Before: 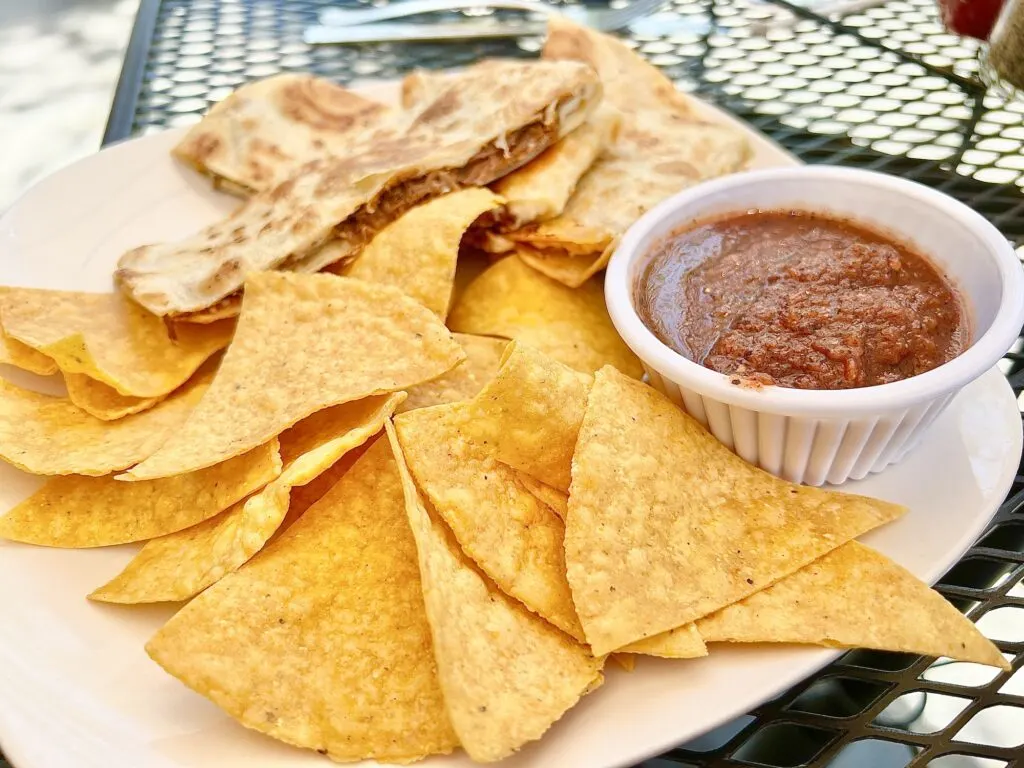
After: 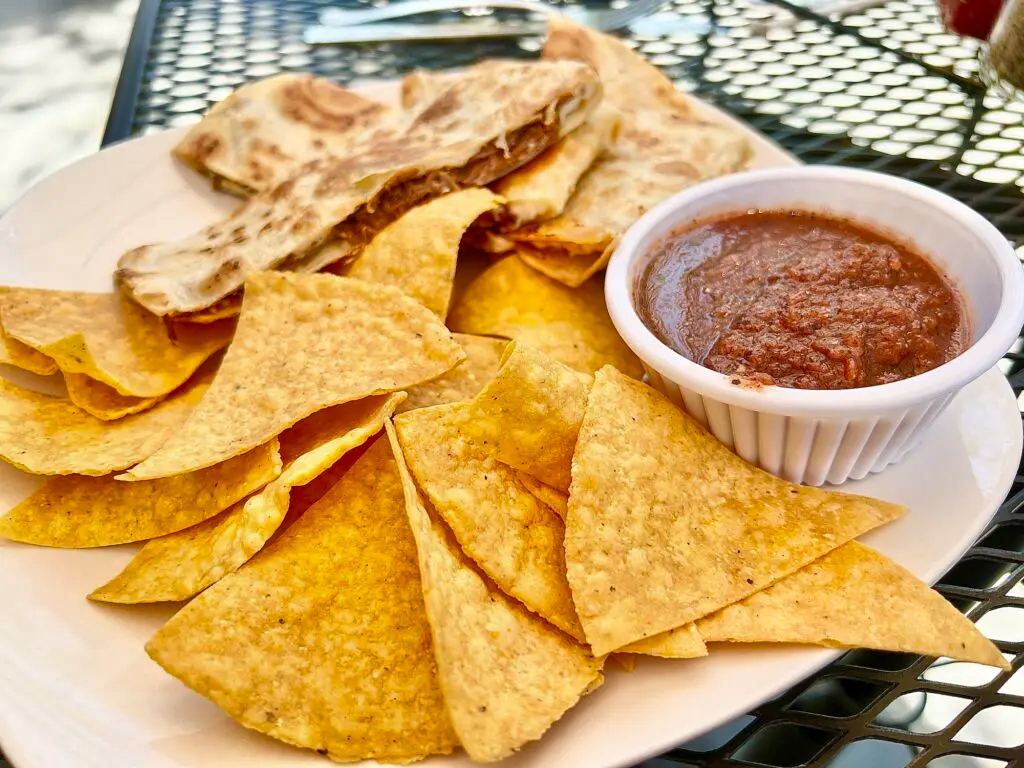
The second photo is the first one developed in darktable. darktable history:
shadows and highlights: low approximation 0.01, soften with gaussian
contrast brightness saturation: saturation -0.05
levels: mode automatic, black 0.023%, white 99.97%, levels [0.062, 0.494, 0.925]
